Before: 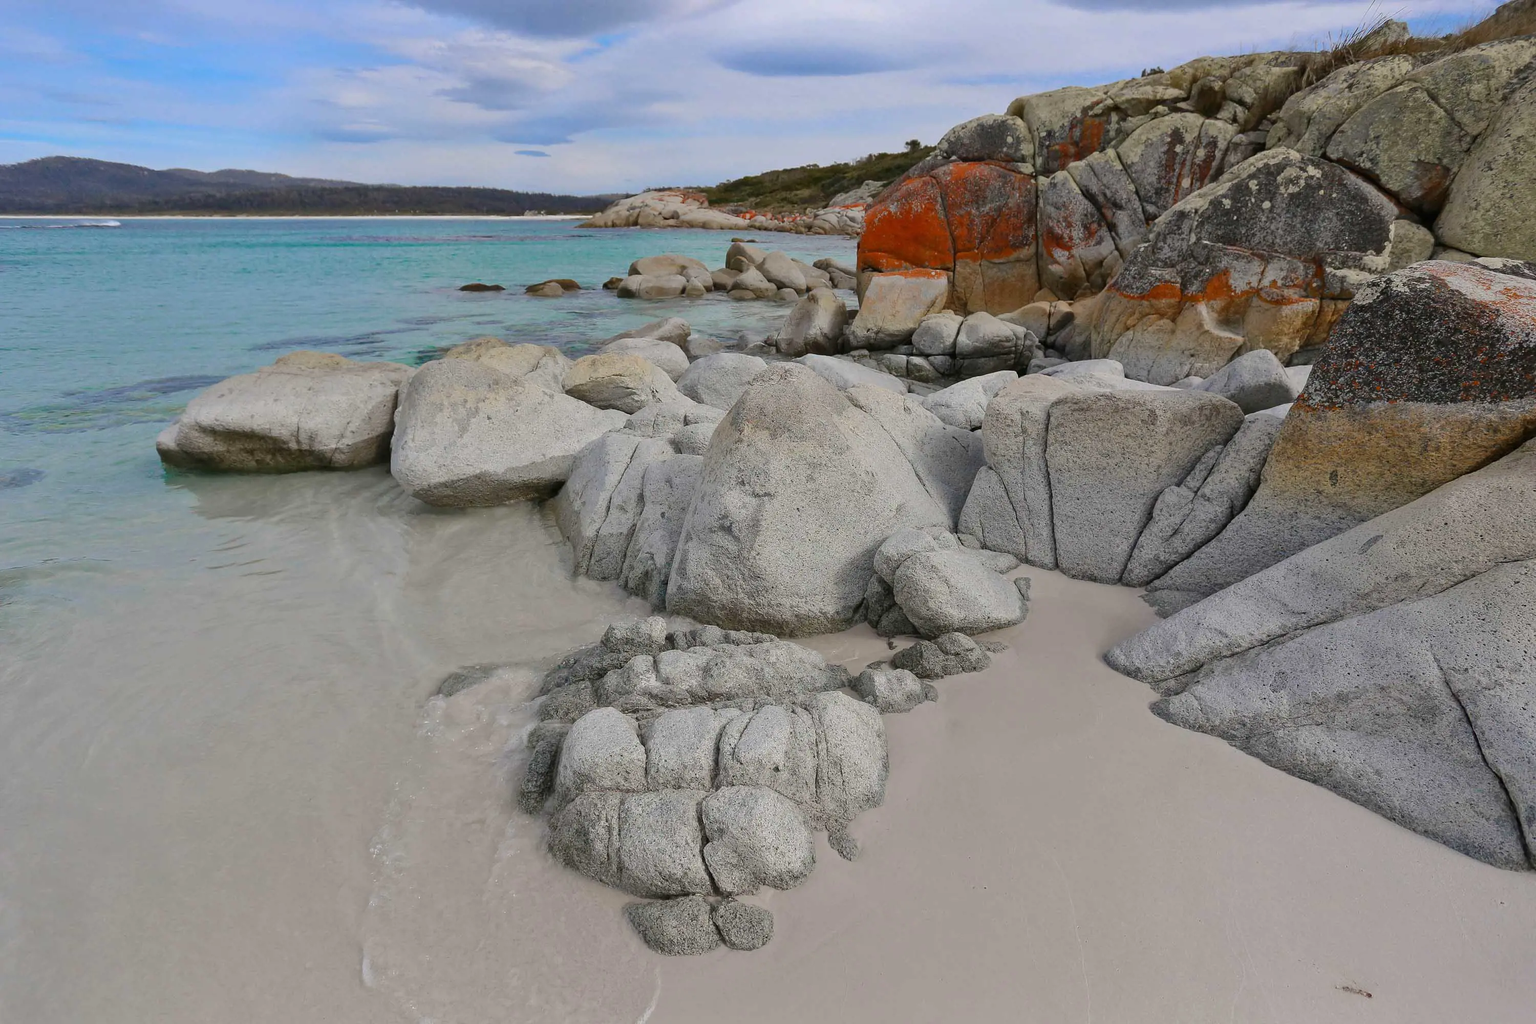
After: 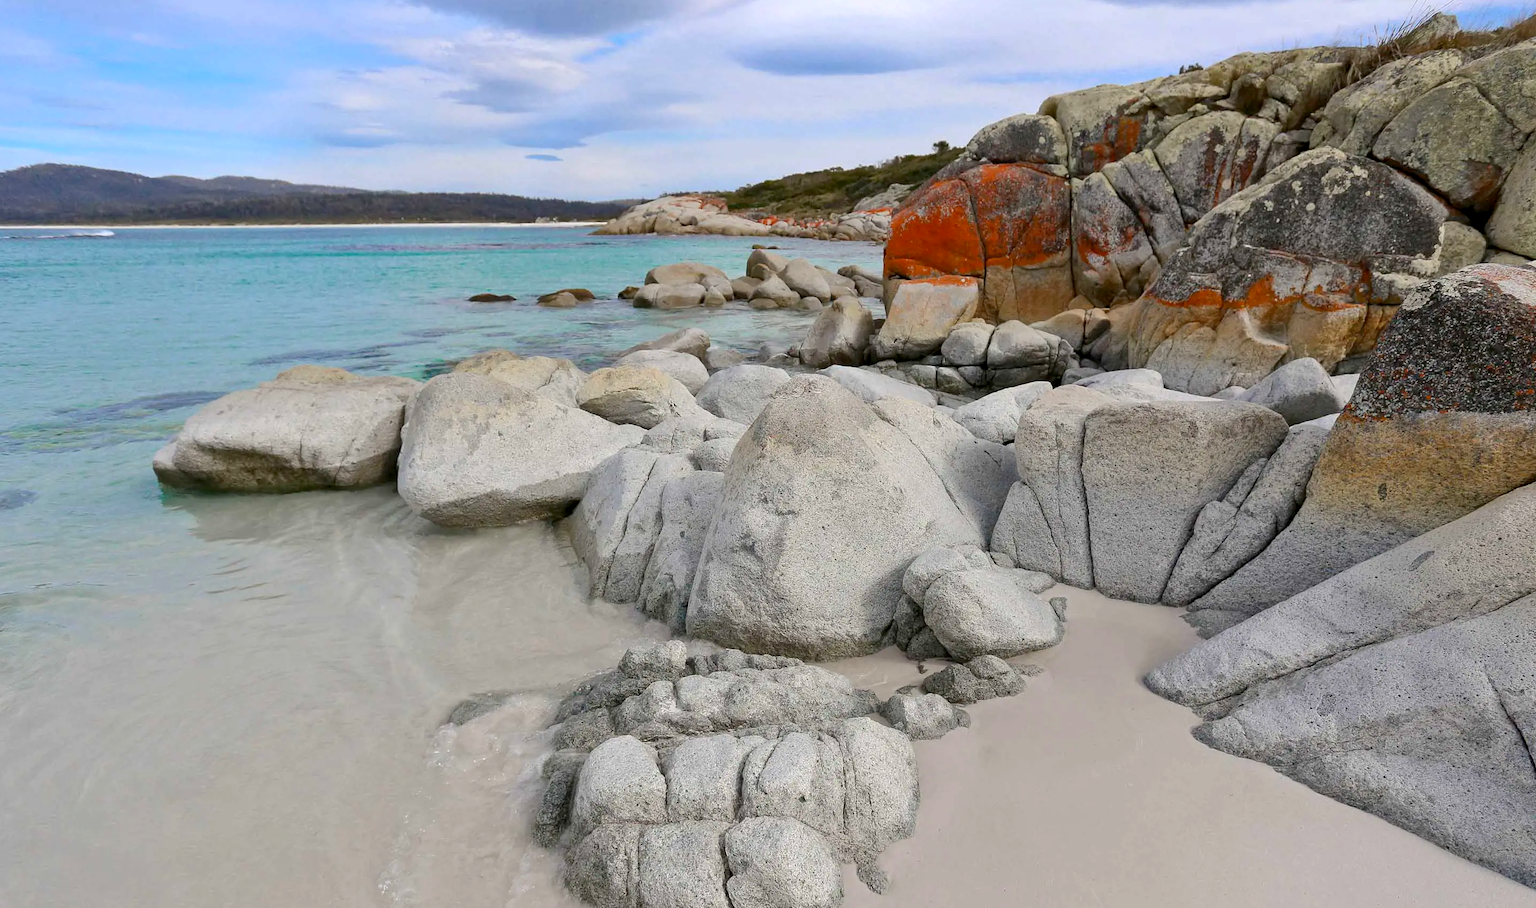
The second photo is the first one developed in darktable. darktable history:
exposure: black level correction 0.005, exposure 0.421 EV, compensate highlight preservation false
crop and rotate: angle 0.338°, left 0.208%, right 3.175%, bottom 14.282%
